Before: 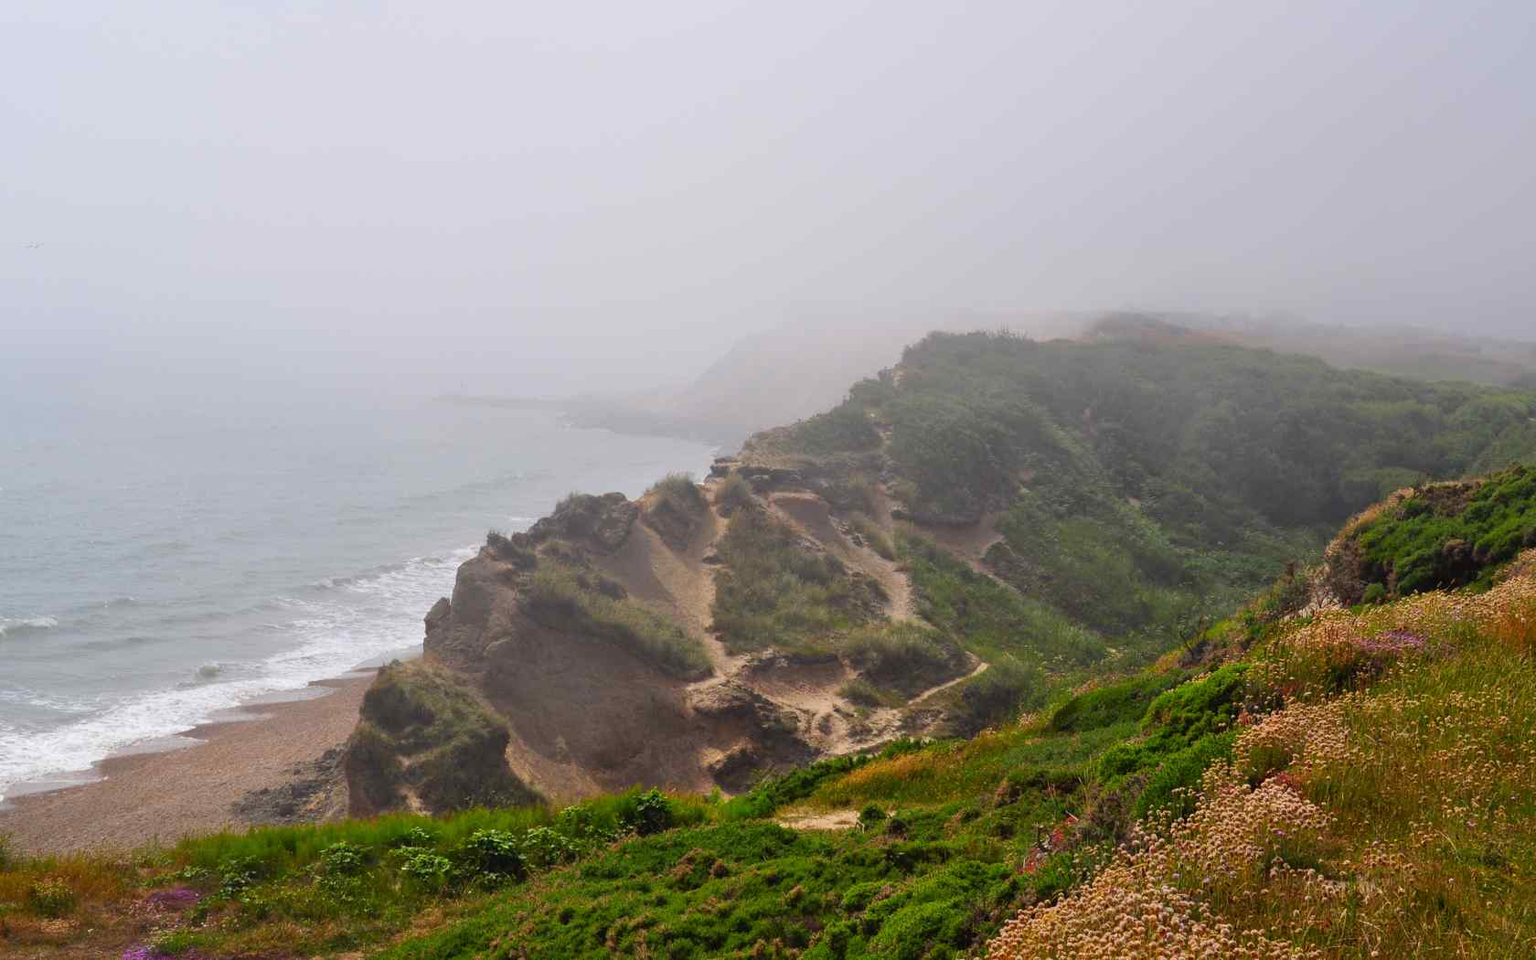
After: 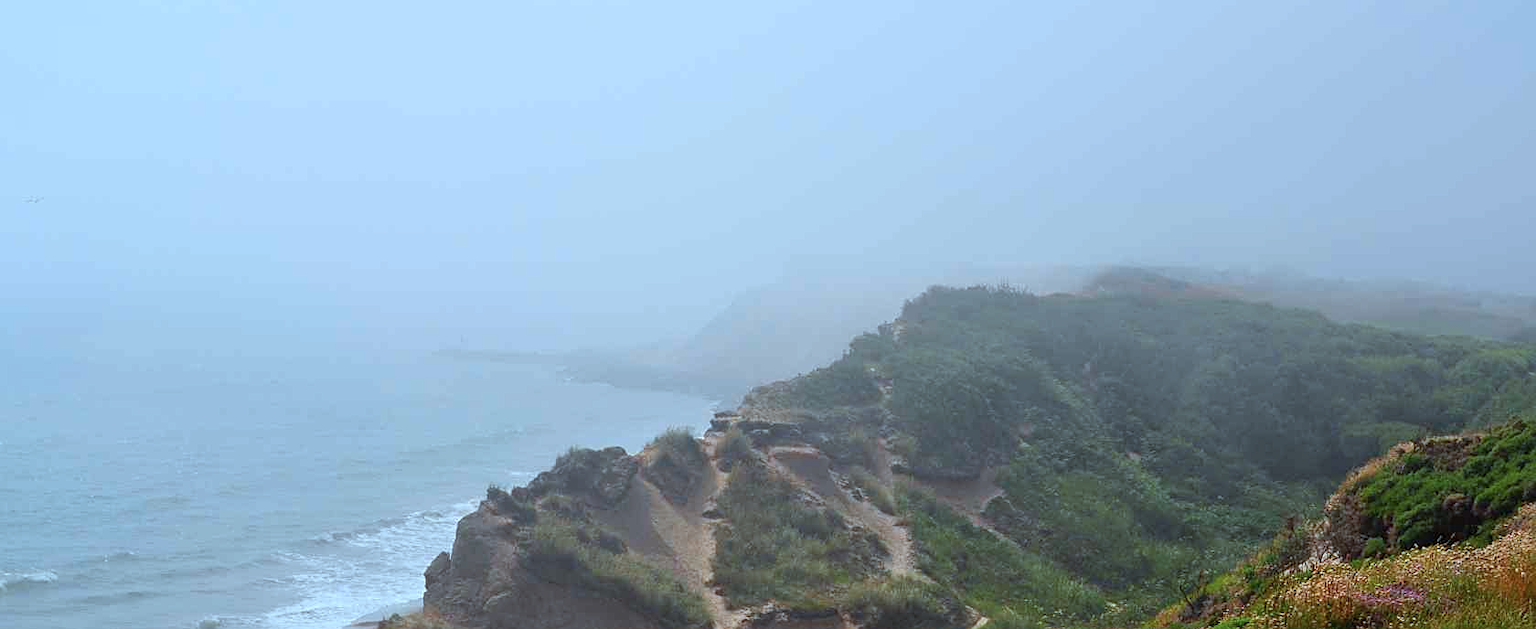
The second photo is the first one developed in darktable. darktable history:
sharpen: on, module defaults
color correction: highlights a* -10.69, highlights b* -19.19
crop and rotate: top 4.848%, bottom 29.503%
